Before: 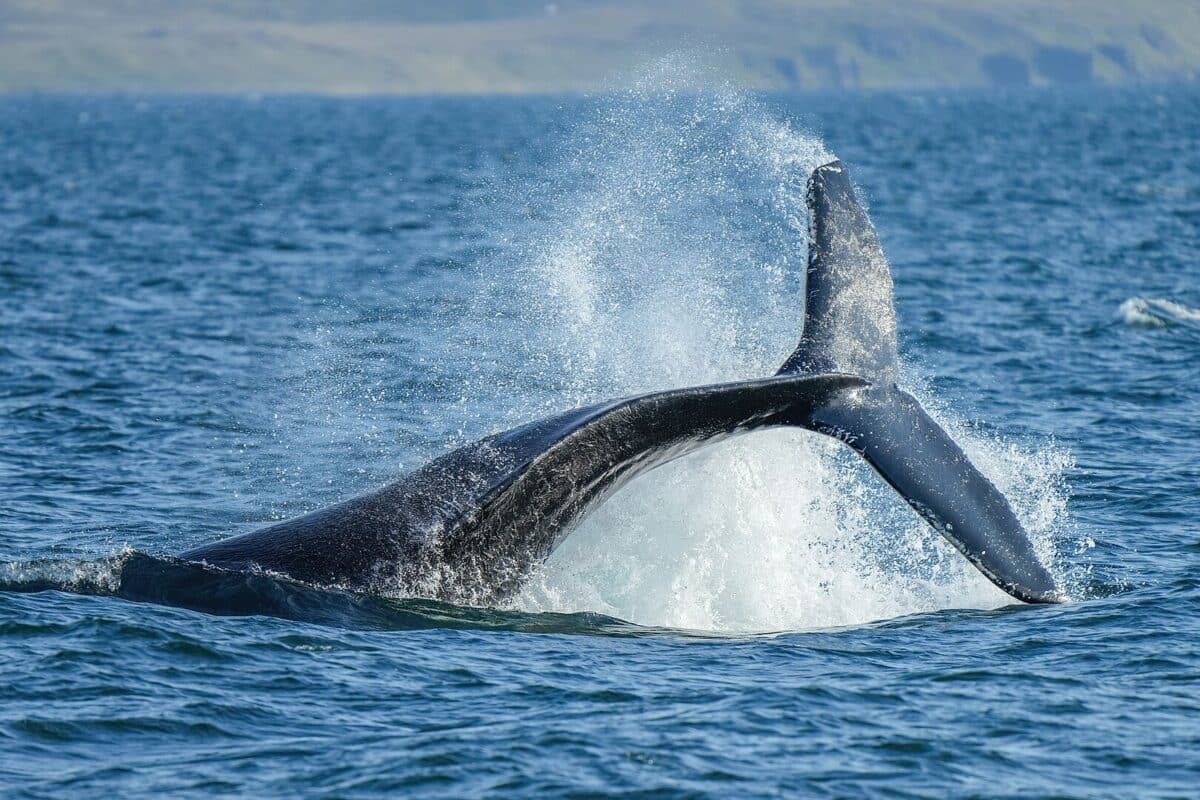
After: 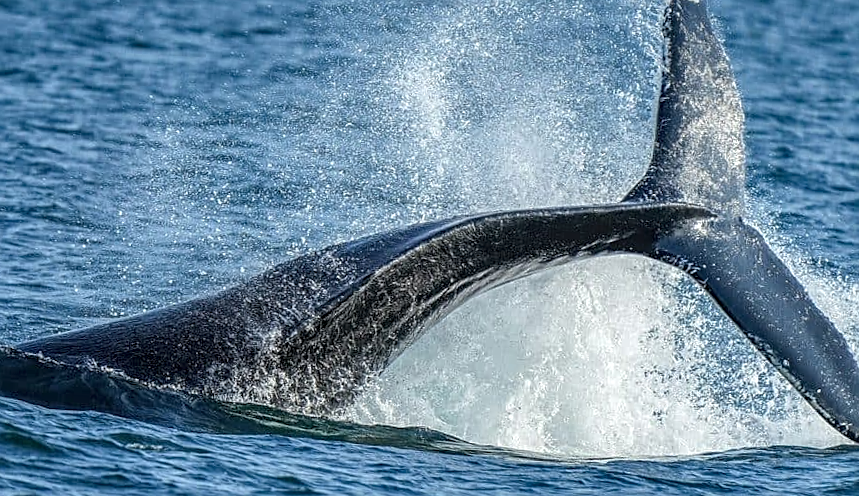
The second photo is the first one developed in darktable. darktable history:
crop and rotate: angle -3.37°, left 9.79%, top 20.73%, right 12.42%, bottom 11.82%
shadows and highlights: soften with gaussian
sharpen: on, module defaults
local contrast: detail 130%
